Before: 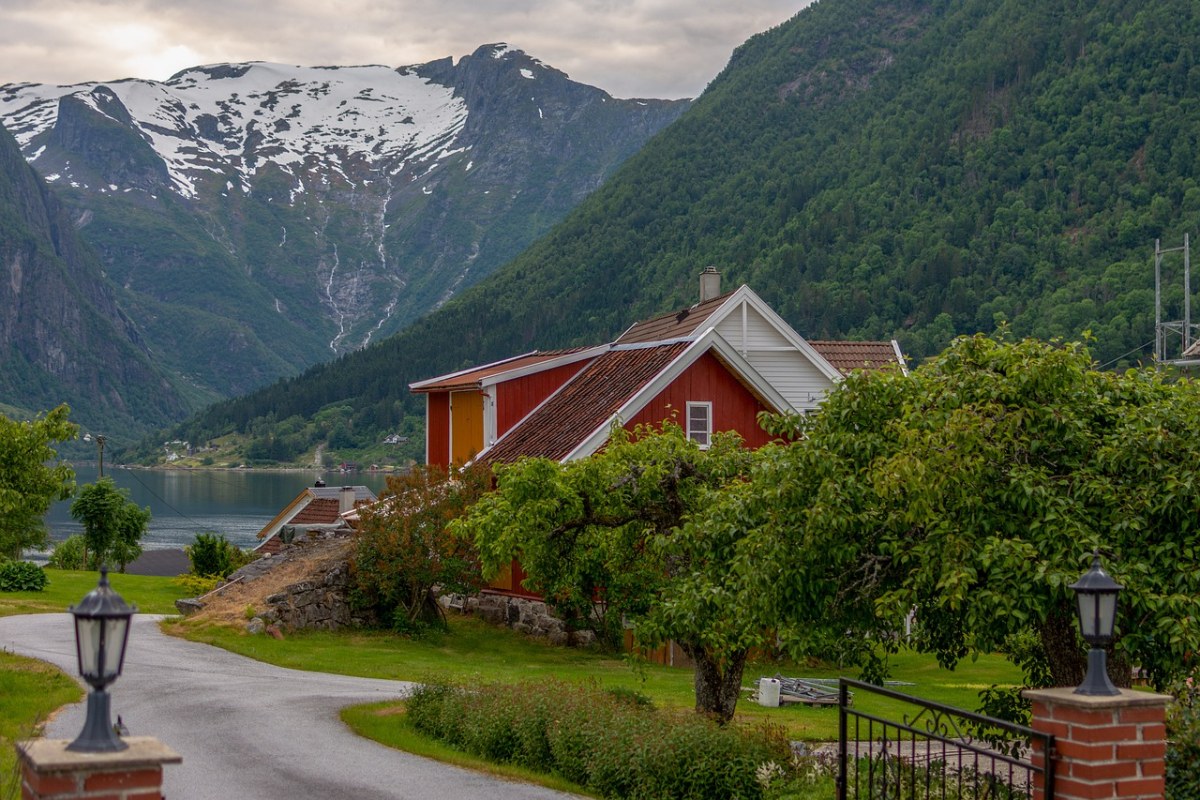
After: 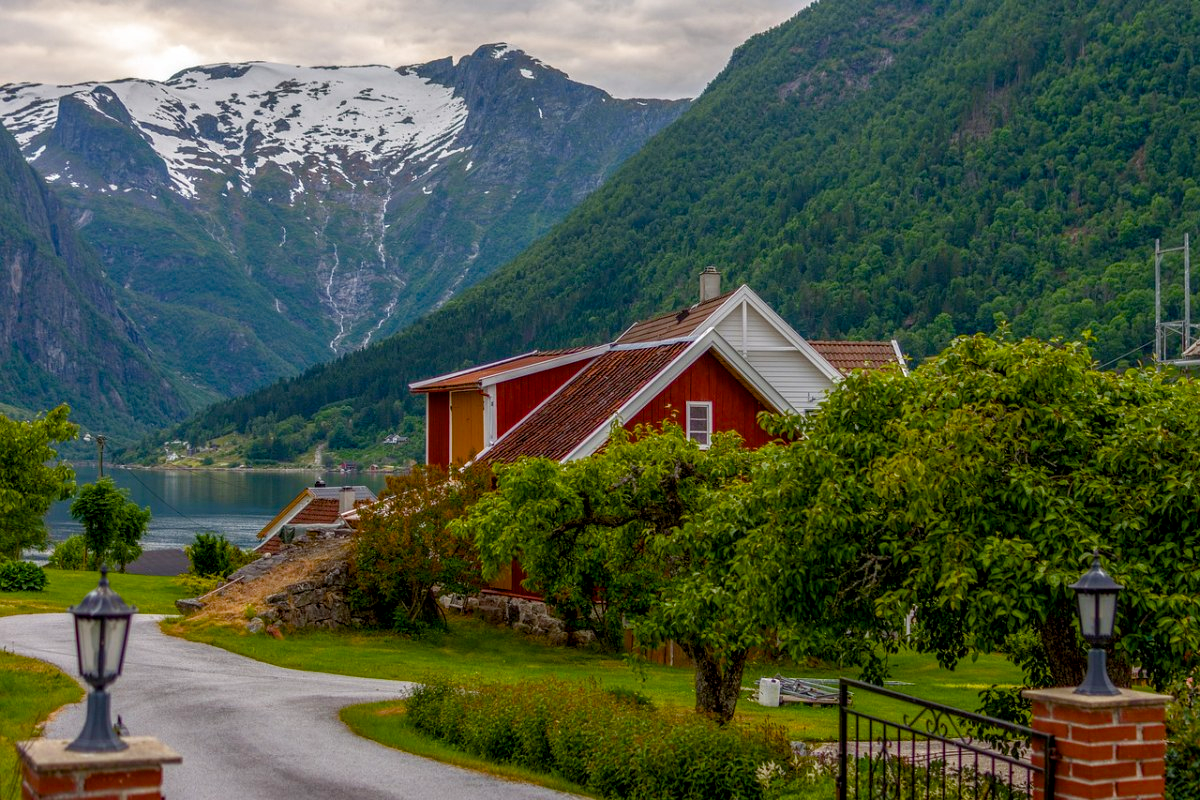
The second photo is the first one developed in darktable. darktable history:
color balance rgb: linear chroma grading › global chroma 8.123%, perceptual saturation grading › global saturation 20%, perceptual saturation grading › highlights -25.073%, perceptual saturation grading › shadows 49.32%
local contrast: on, module defaults
